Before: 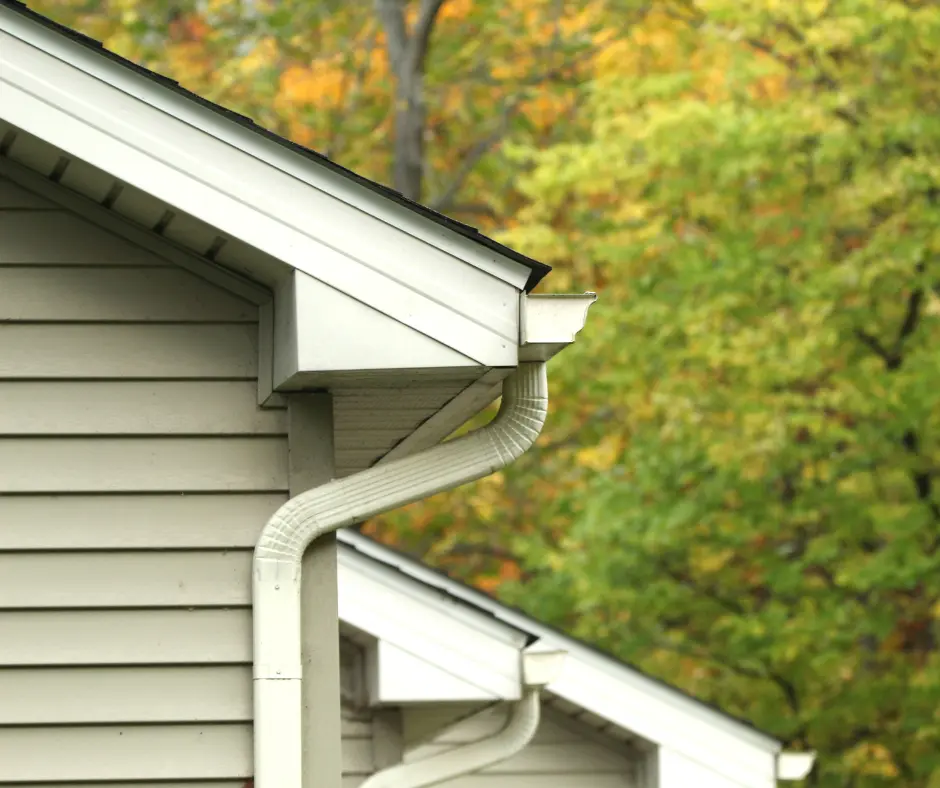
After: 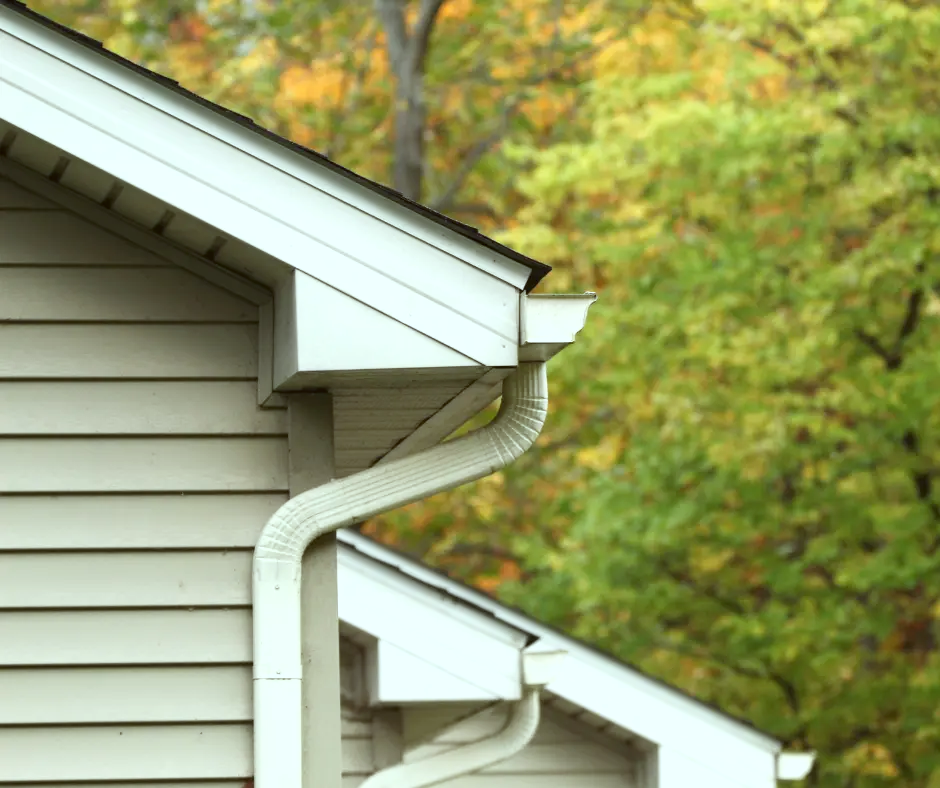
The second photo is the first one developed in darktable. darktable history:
white balance: red 0.988, blue 1.017
color correction: highlights a* -4.98, highlights b* -3.76, shadows a* 3.83, shadows b* 4.08
shadows and highlights: shadows 0, highlights 40
